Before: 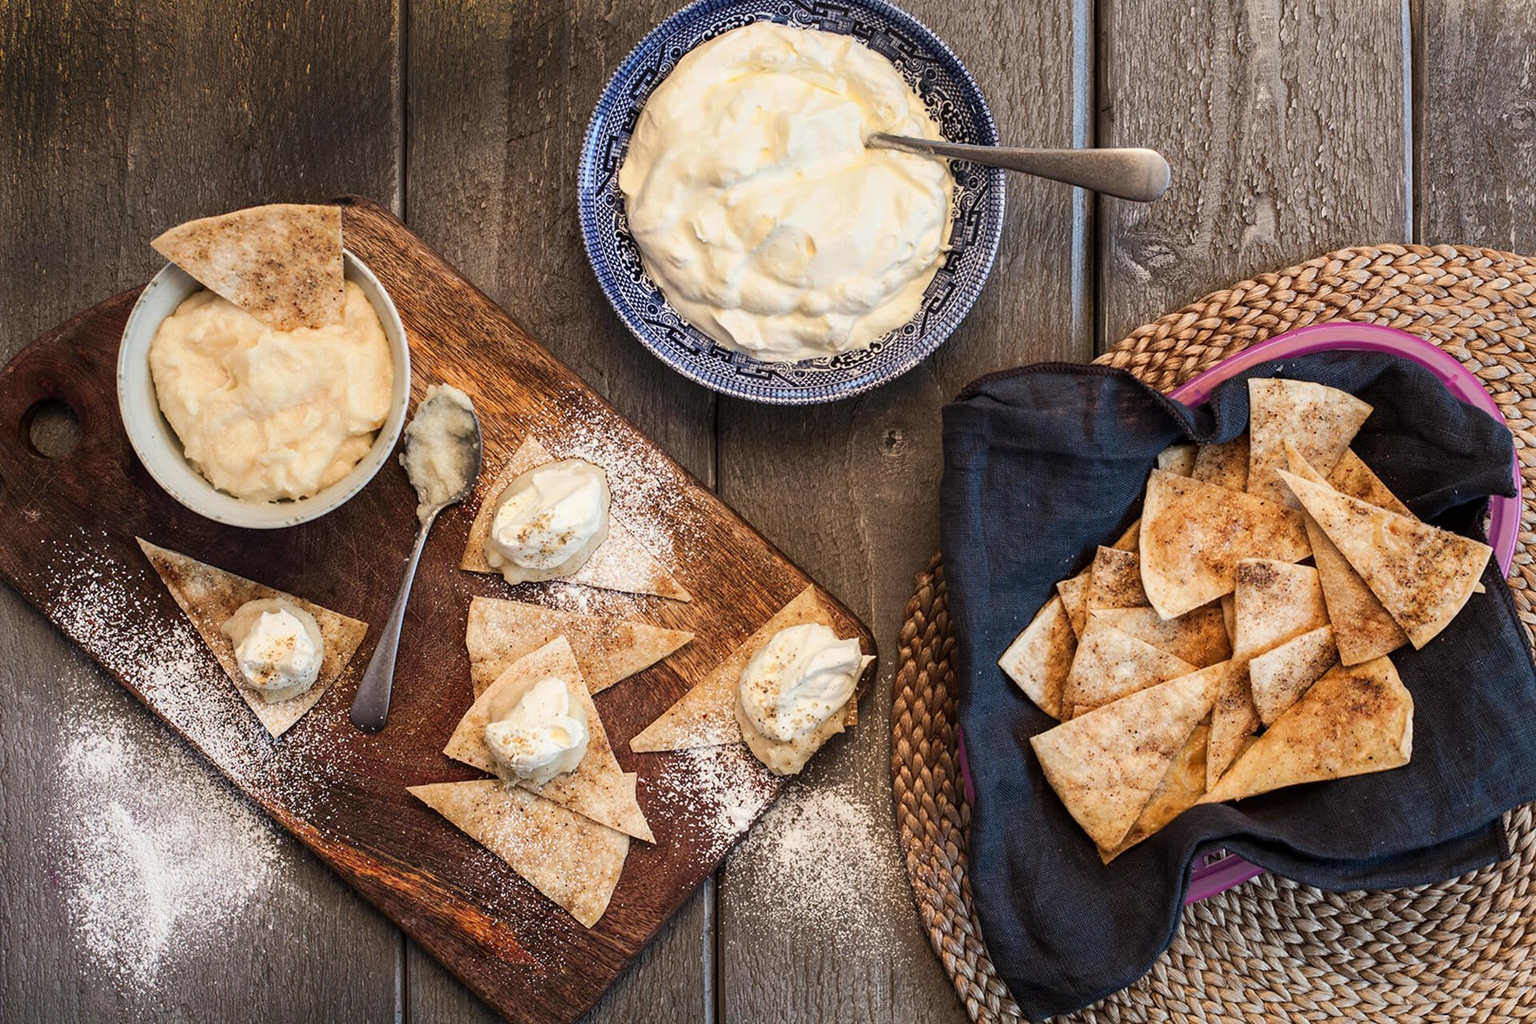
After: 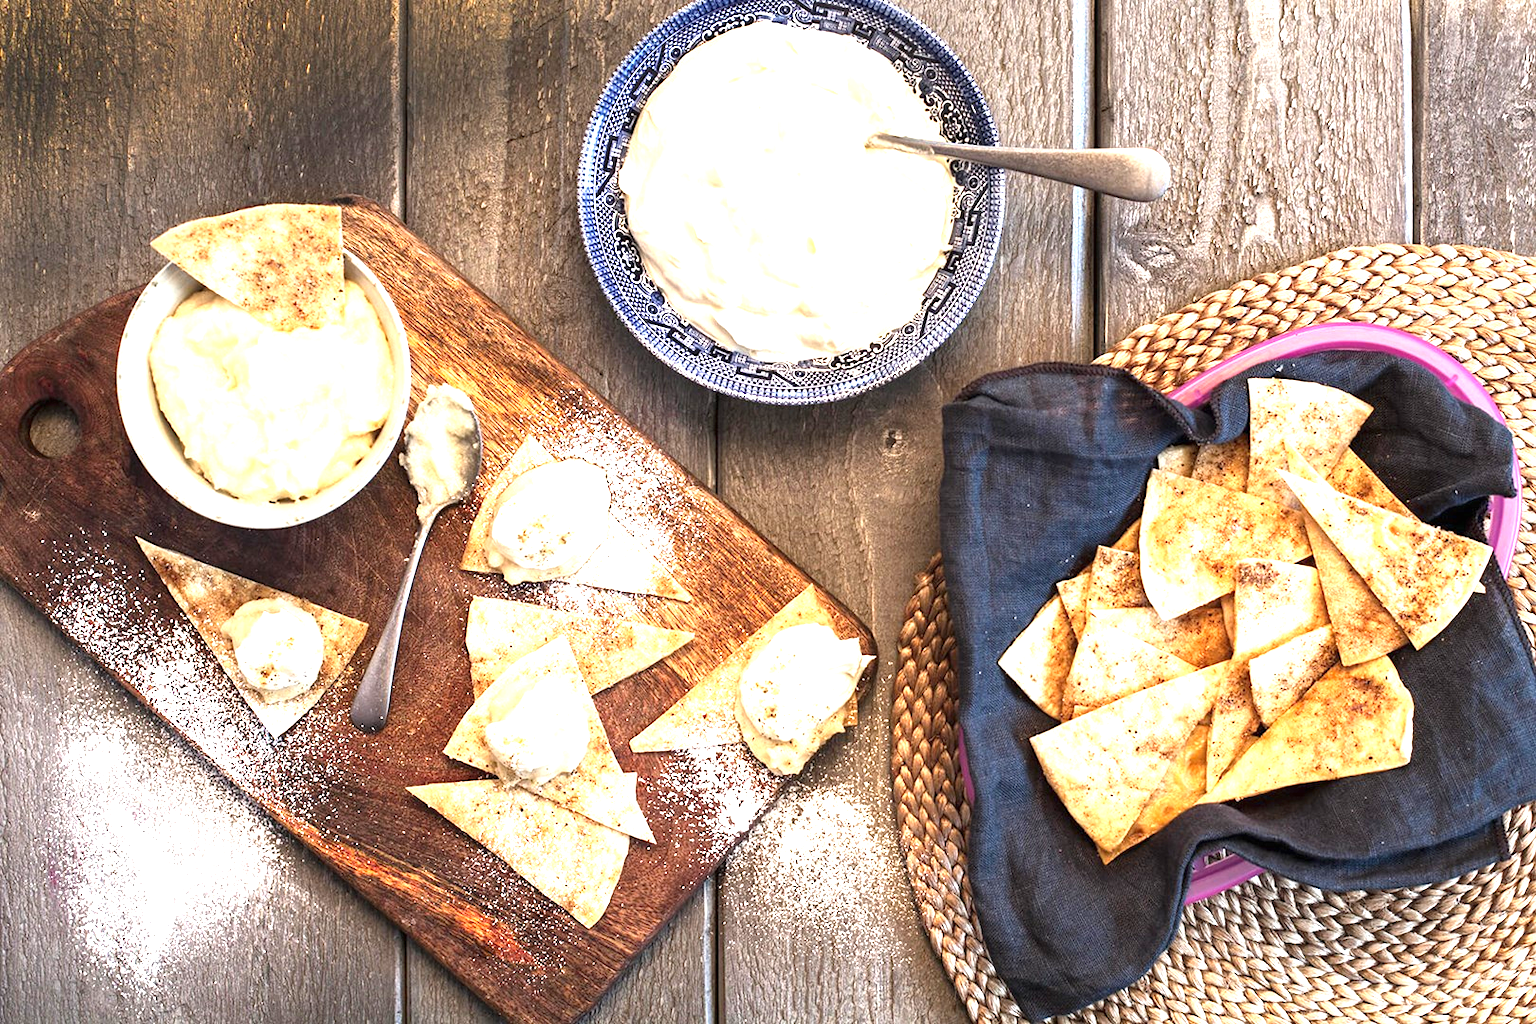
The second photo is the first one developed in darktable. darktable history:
exposure: black level correction 0, exposure 1.556 EV, compensate highlight preservation false
